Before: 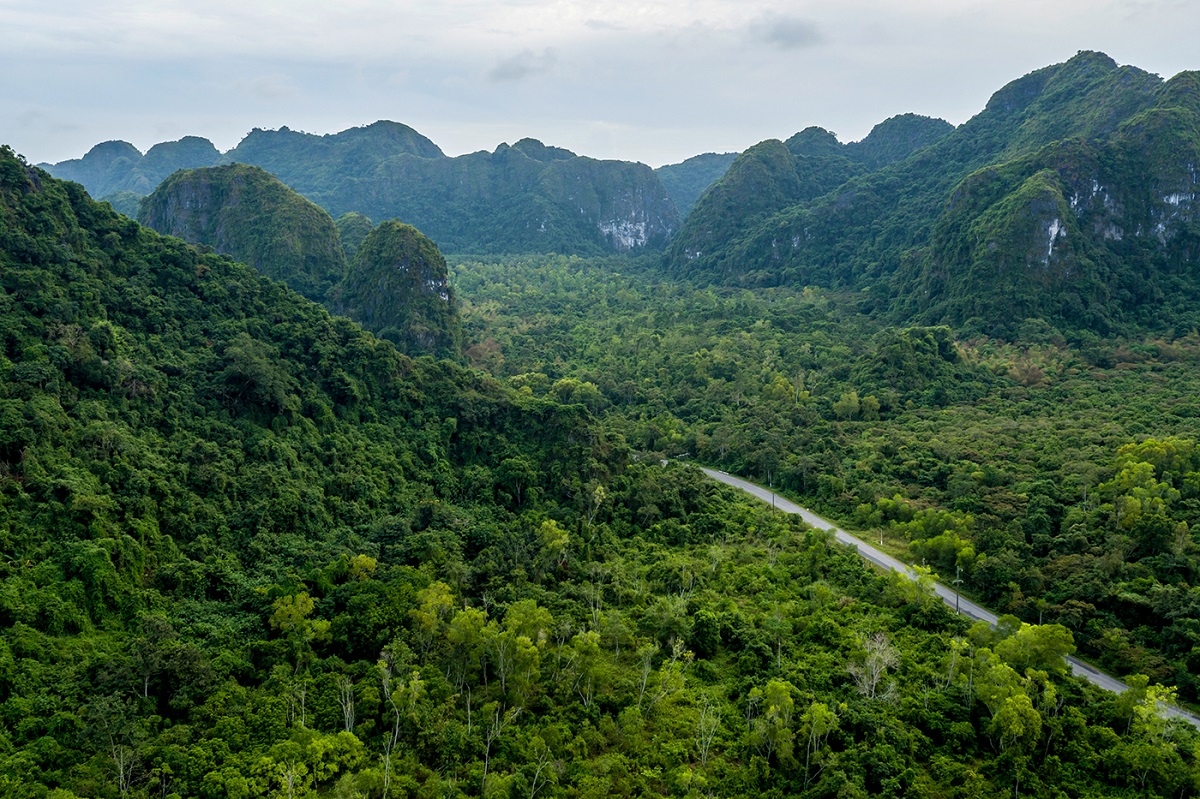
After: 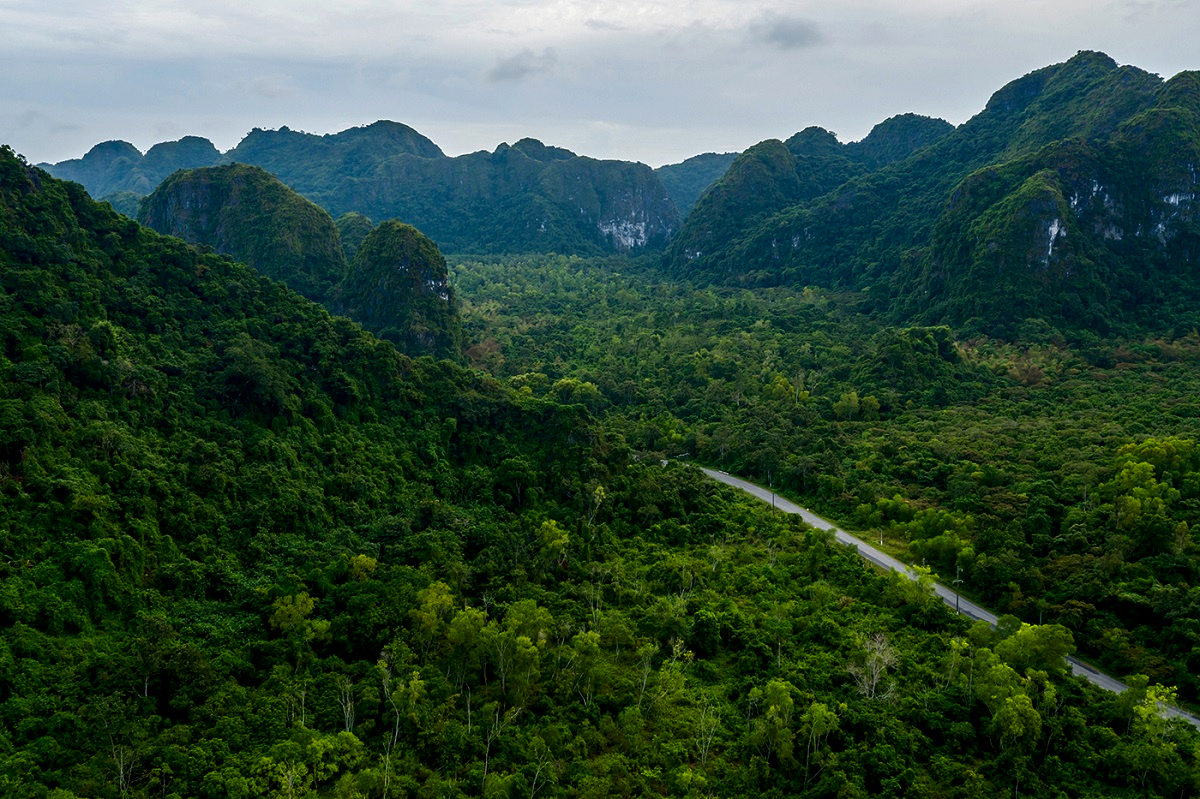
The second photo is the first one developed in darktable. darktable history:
contrast brightness saturation: brightness -0.214, saturation 0.076
